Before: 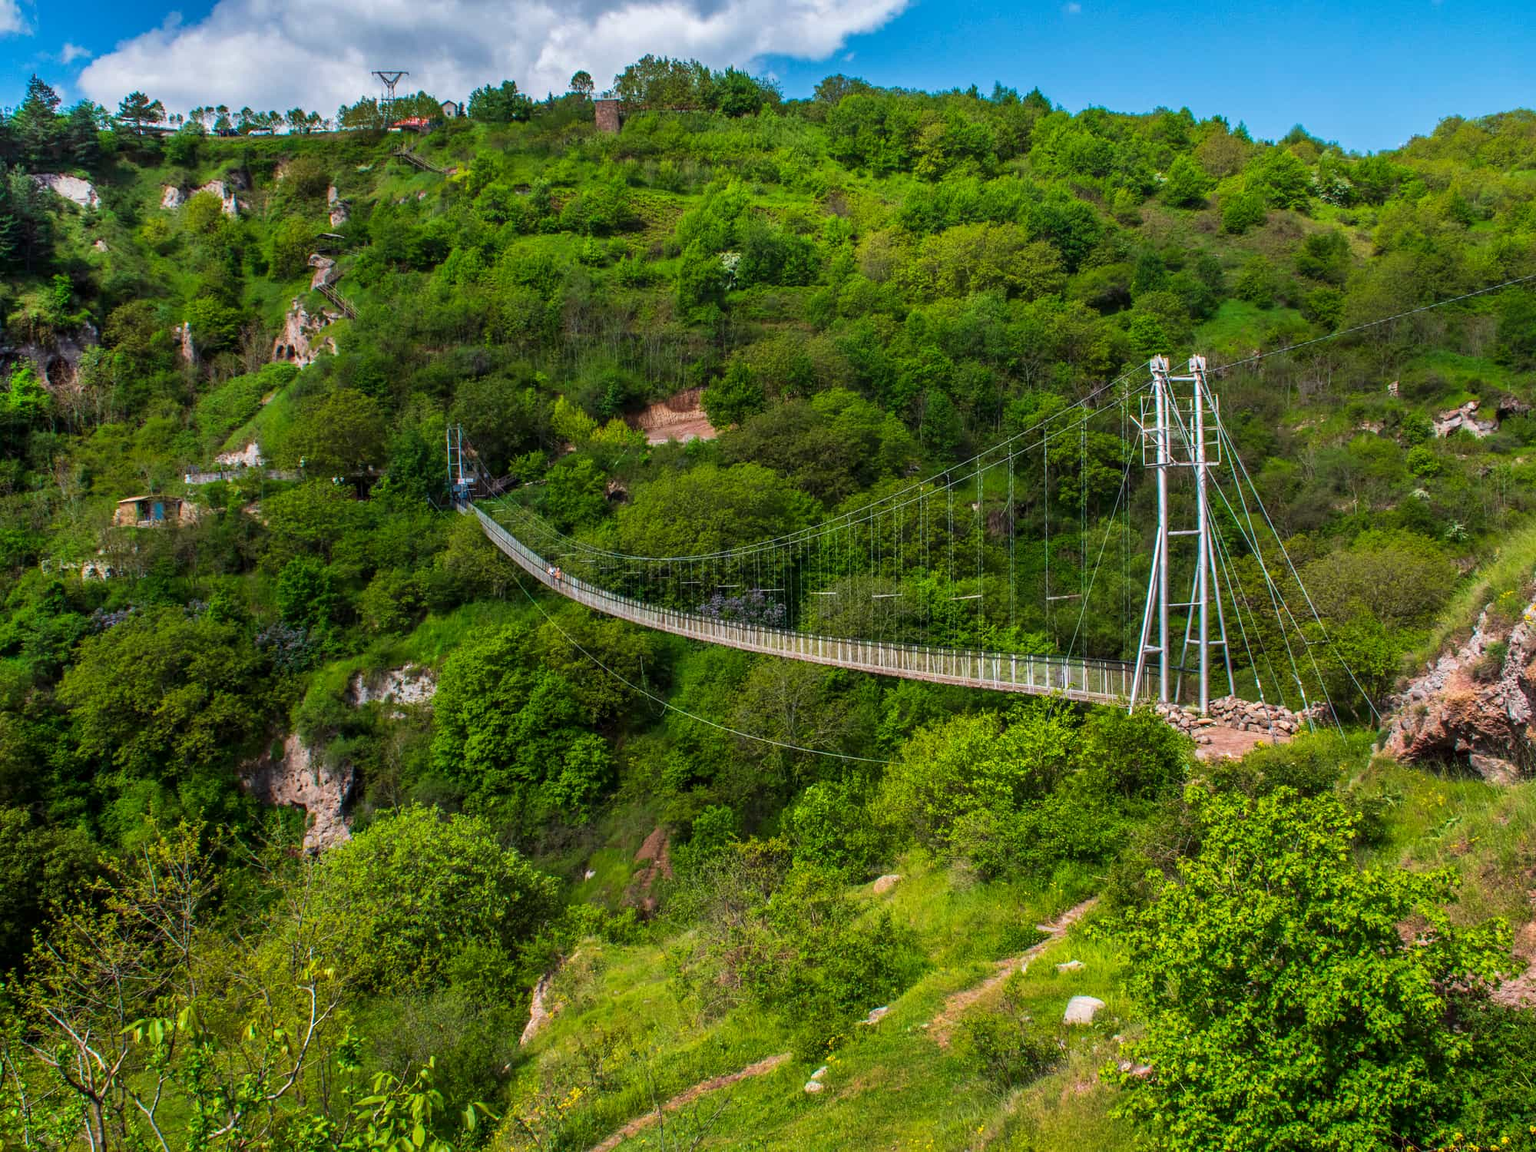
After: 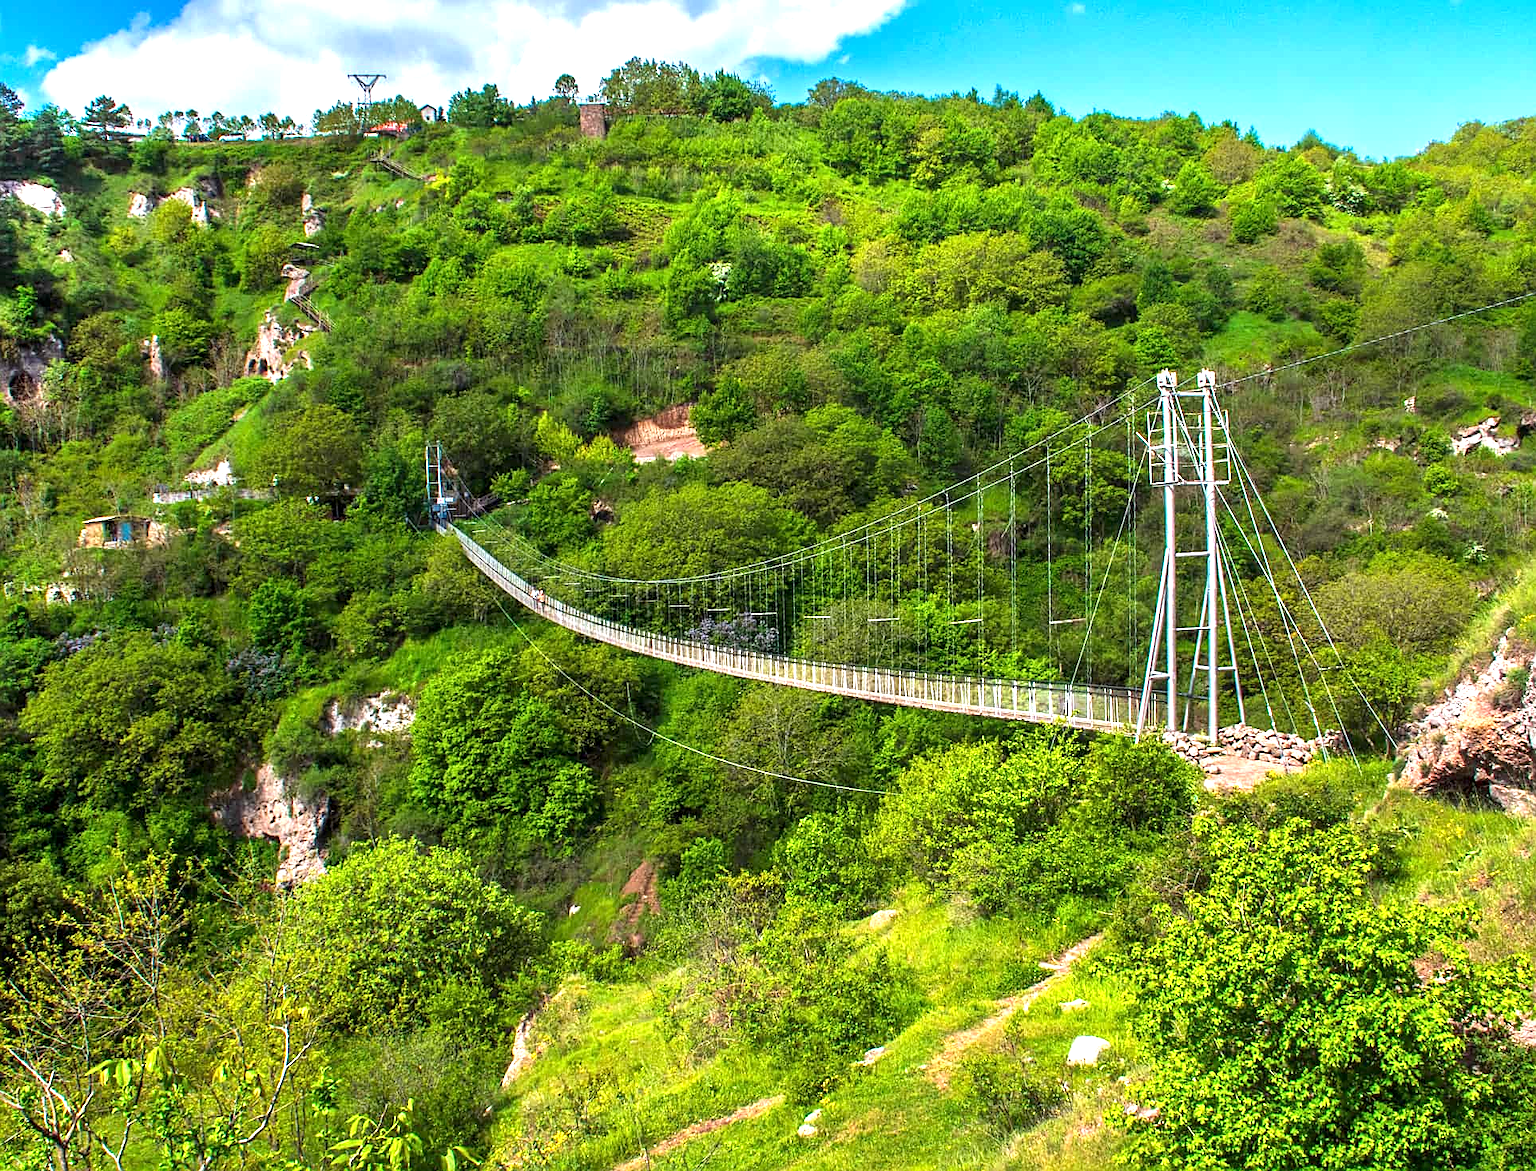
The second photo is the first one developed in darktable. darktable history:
exposure: exposure 1.135 EV, compensate exposure bias true, compensate highlight preservation false
crop and rotate: left 2.491%, right 1.324%, bottom 2.144%
sharpen: on, module defaults
